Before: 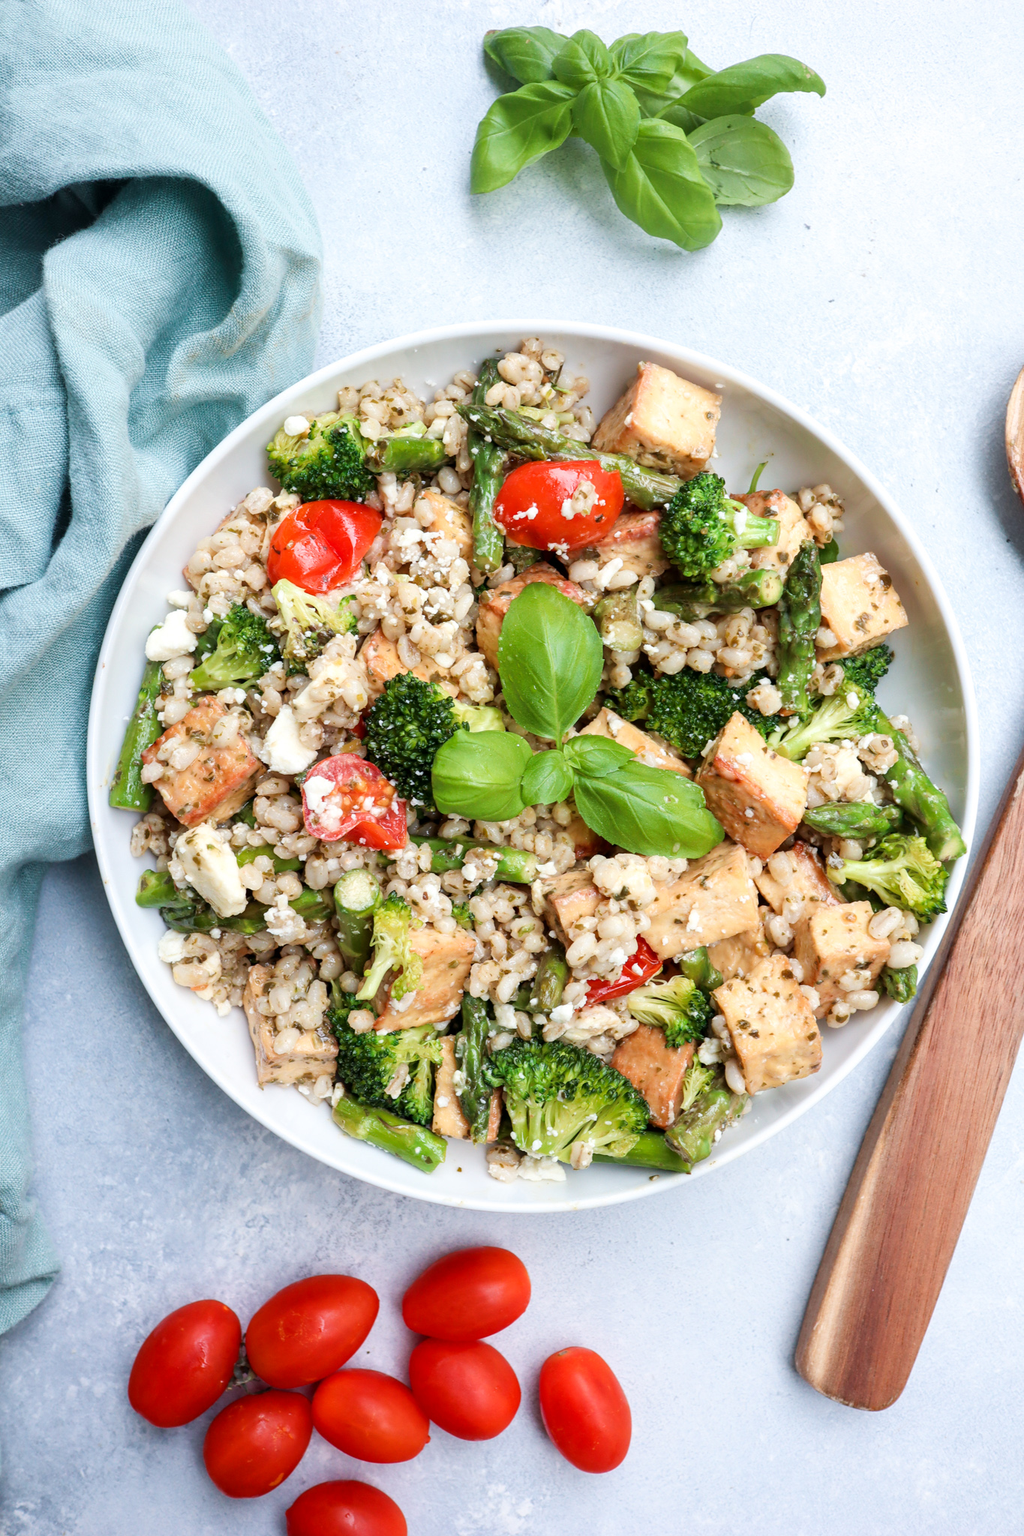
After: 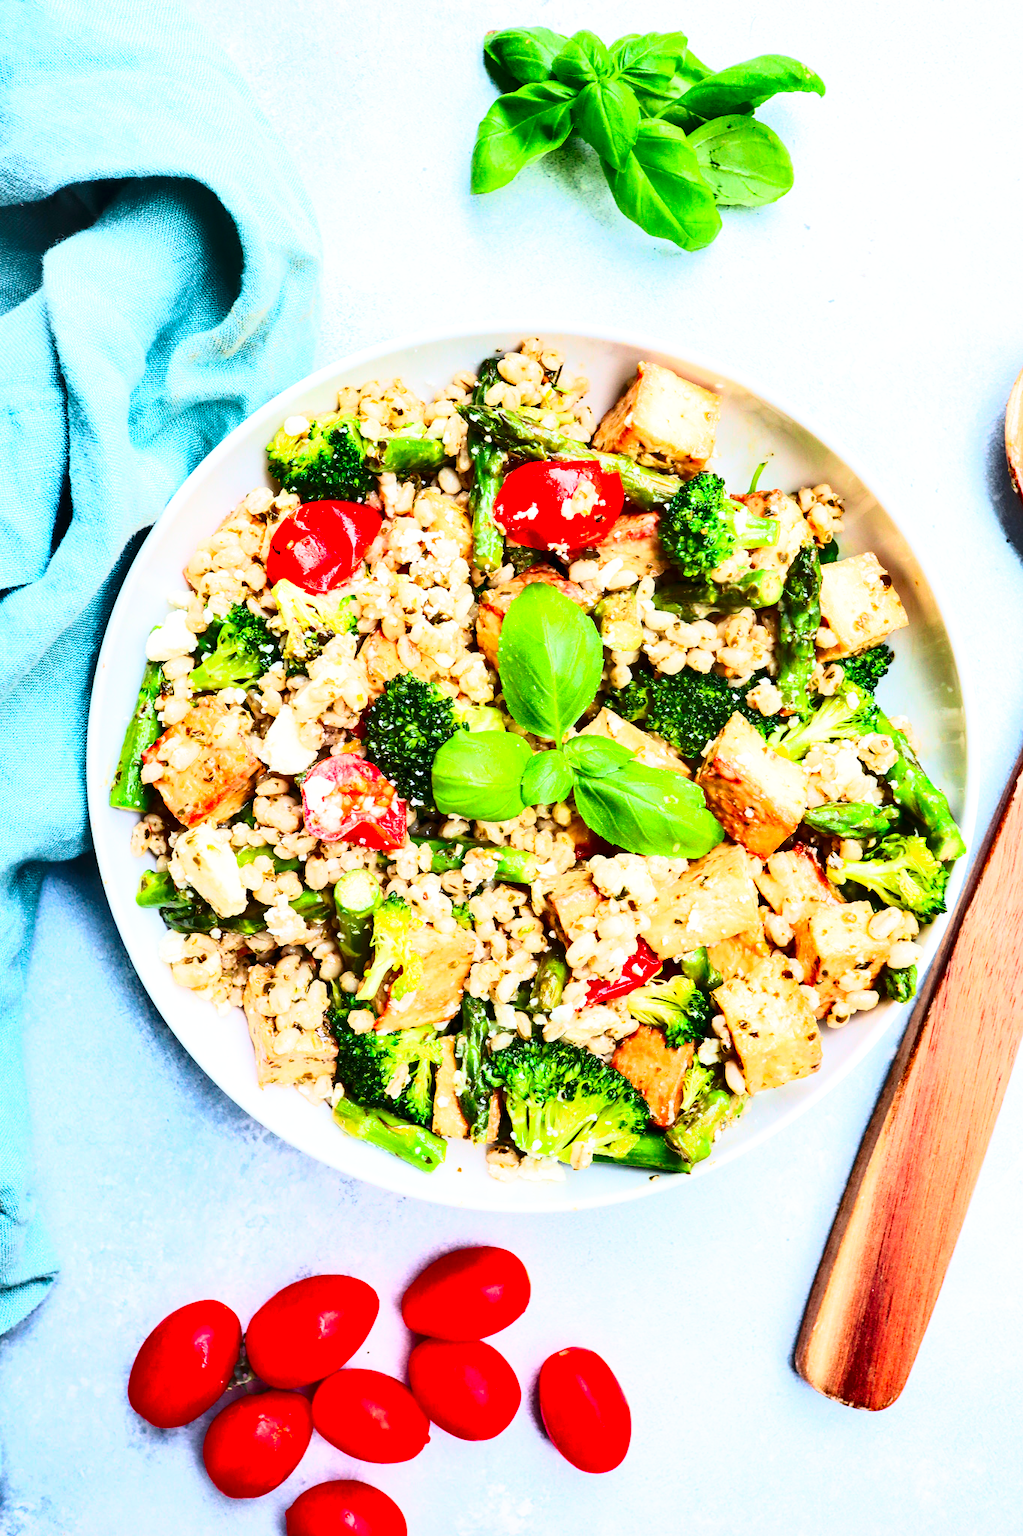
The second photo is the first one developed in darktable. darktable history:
exposure: black level correction 0, exposure 1.1 EV, compensate highlight preservation false
shadows and highlights: radius 108.52, shadows 44.07, highlights -67.8, low approximation 0.01, soften with gaussian
base curve: curves: ch0 [(0, 0) (0.025, 0.046) (0.112, 0.277) (0.467, 0.74) (0.814, 0.929) (1, 0.942)]
